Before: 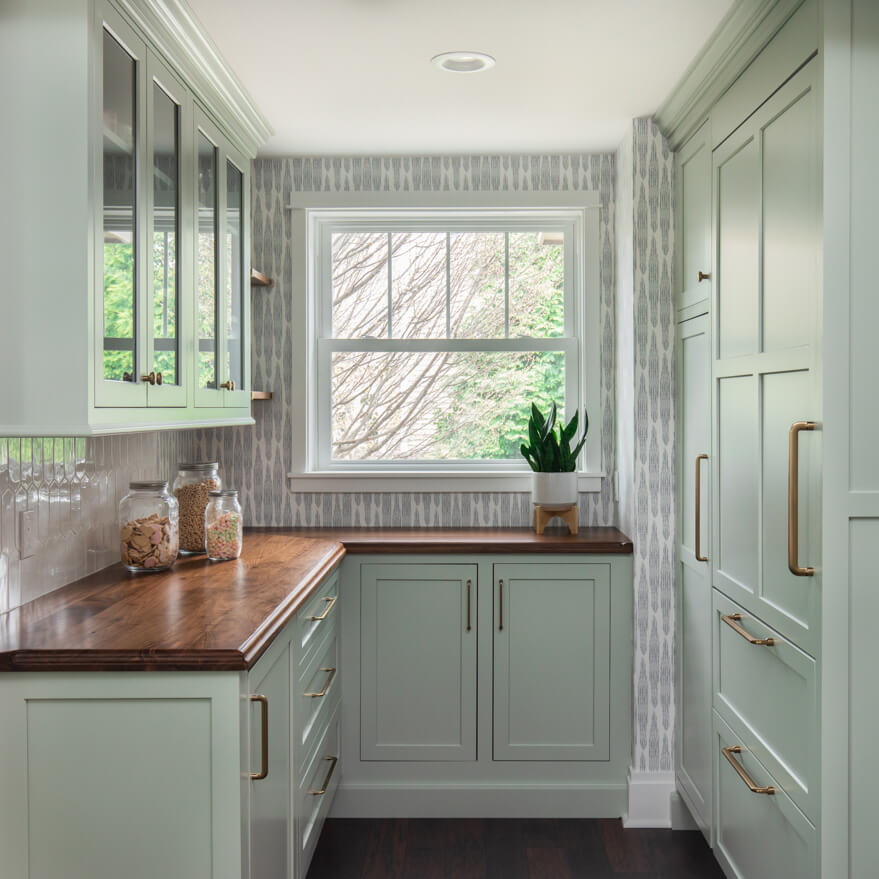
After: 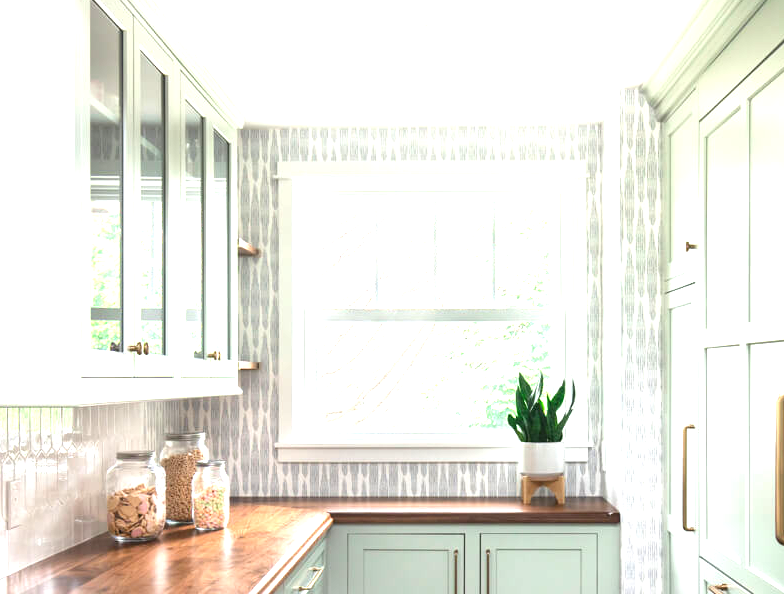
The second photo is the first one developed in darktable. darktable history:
crop: left 1.509%, top 3.452%, right 7.696%, bottom 28.452%
exposure: black level correction 0, exposure 1.55 EV, compensate exposure bias true, compensate highlight preservation false
